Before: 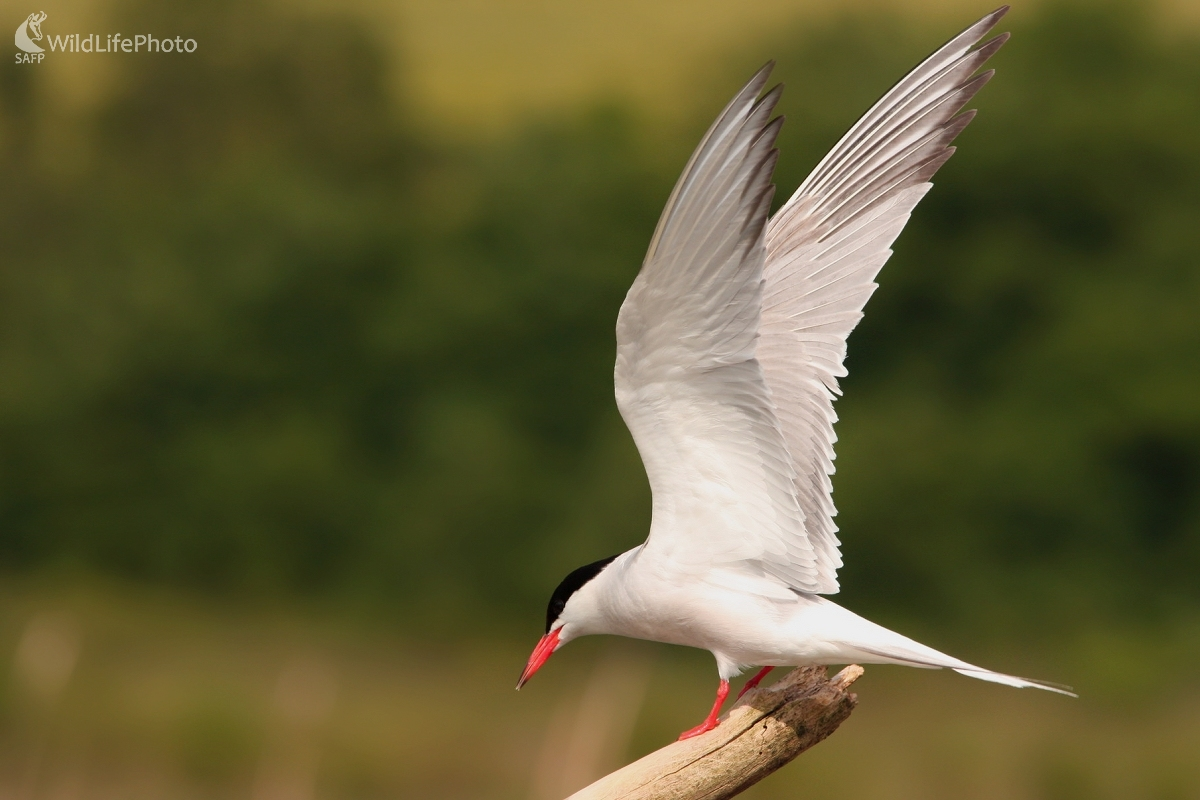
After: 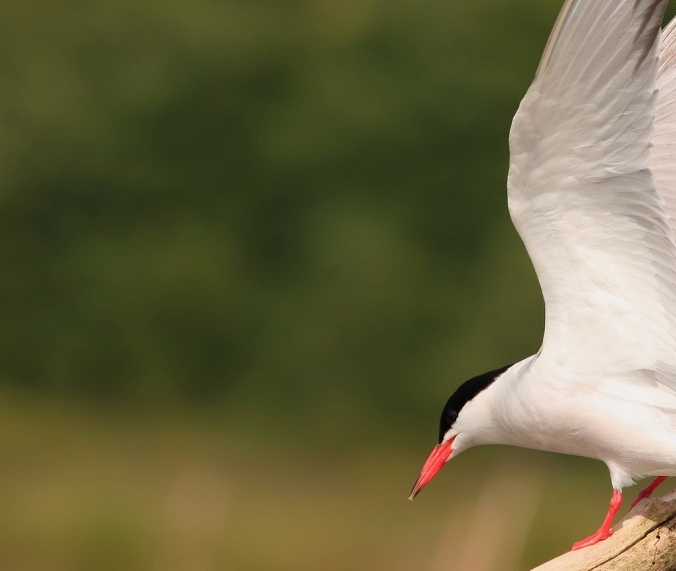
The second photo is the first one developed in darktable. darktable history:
contrast brightness saturation: contrast 0.05, brightness 0.06, saturation 0.01
crop: left 8.966%, top 23.852%, right 34.699%, bottom 4.703%
